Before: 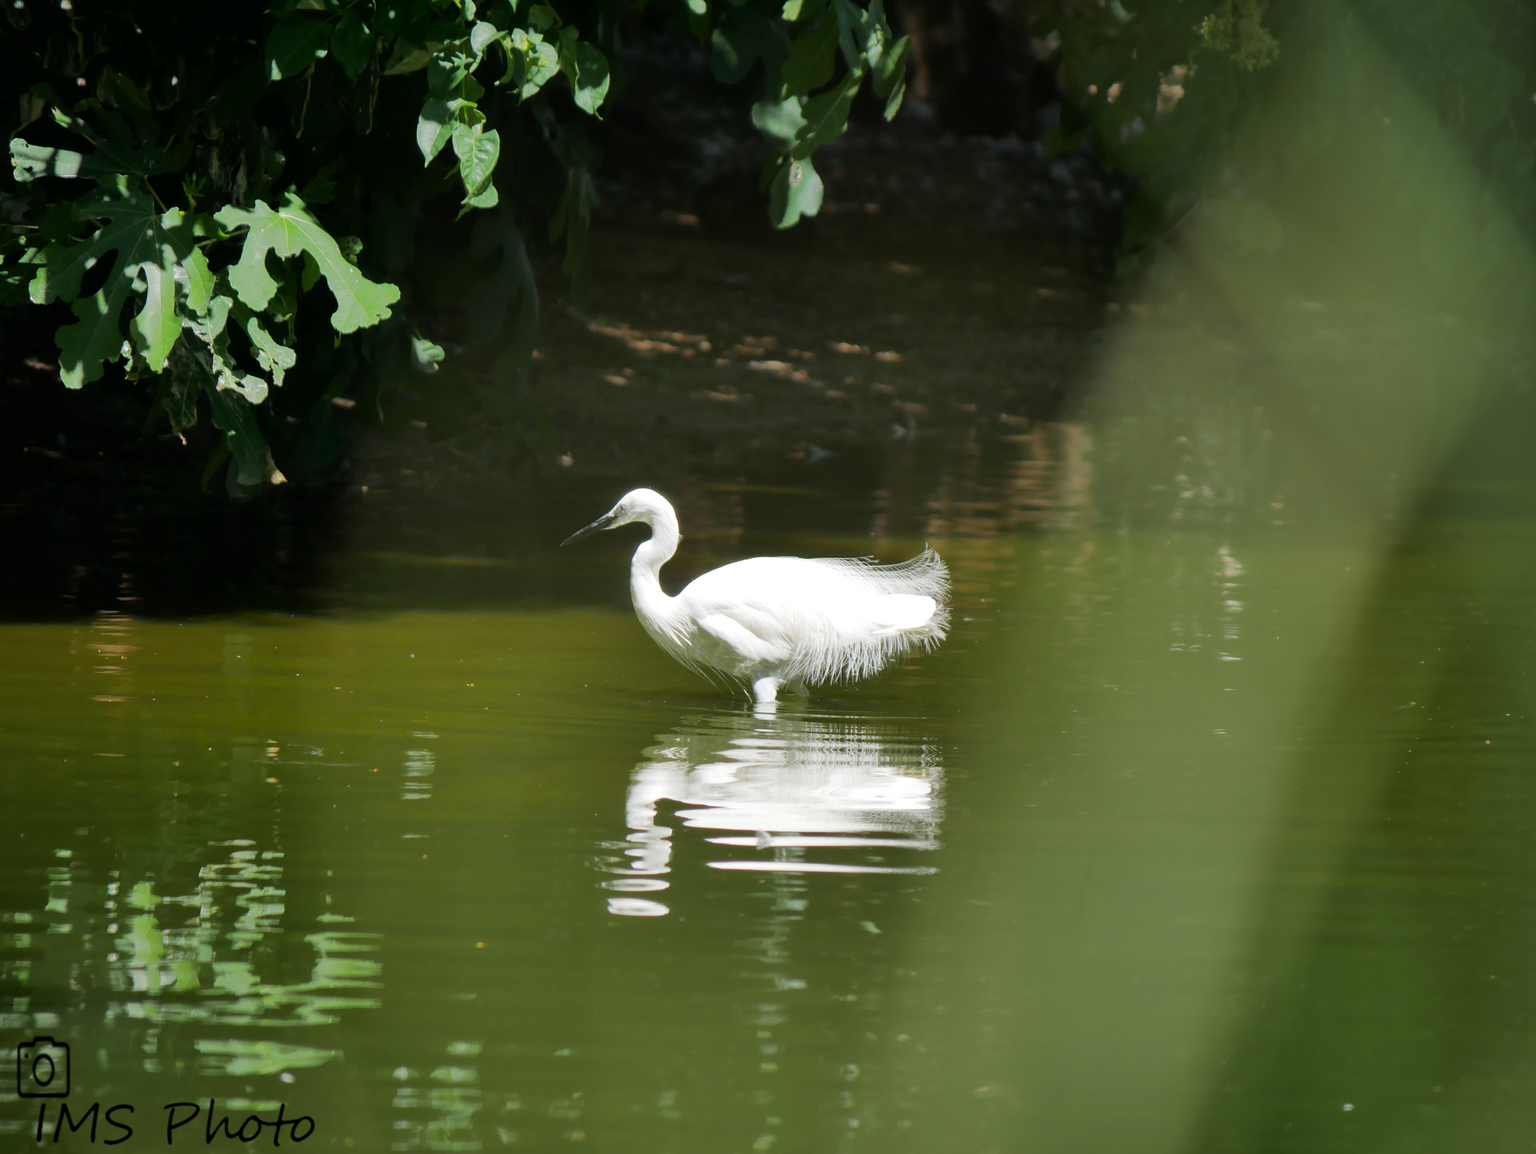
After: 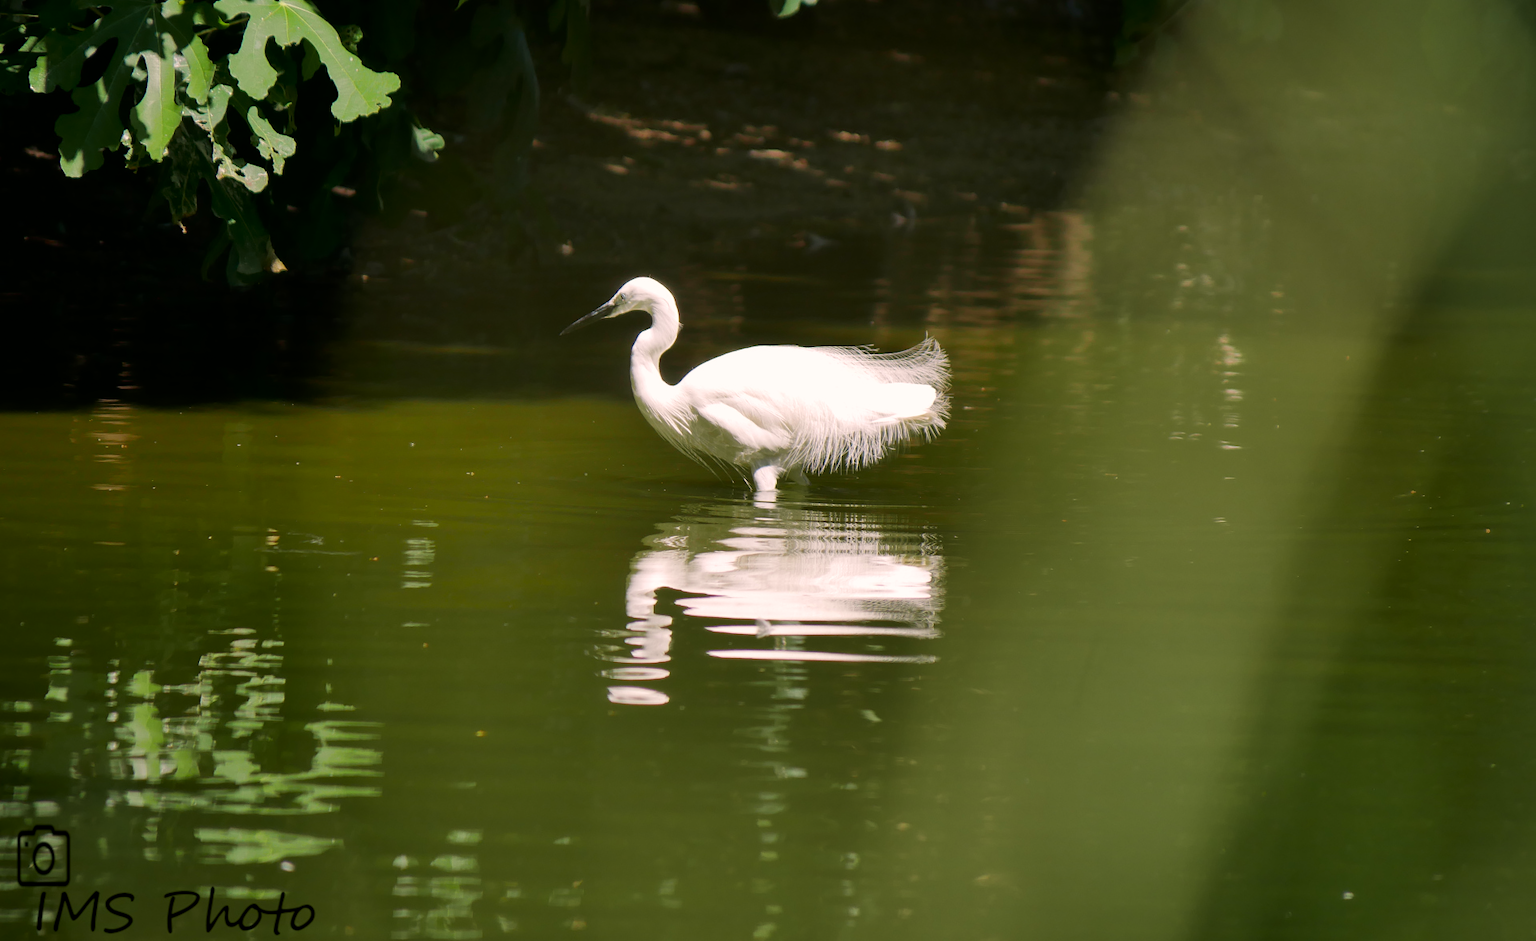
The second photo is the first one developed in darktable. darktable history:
contrast brightness saturation: brightness -0.091
velvia: on, module defaults
crop and rotate: top 18.335%
color correction: highlights a* 7.7, highlights b* 4.33
